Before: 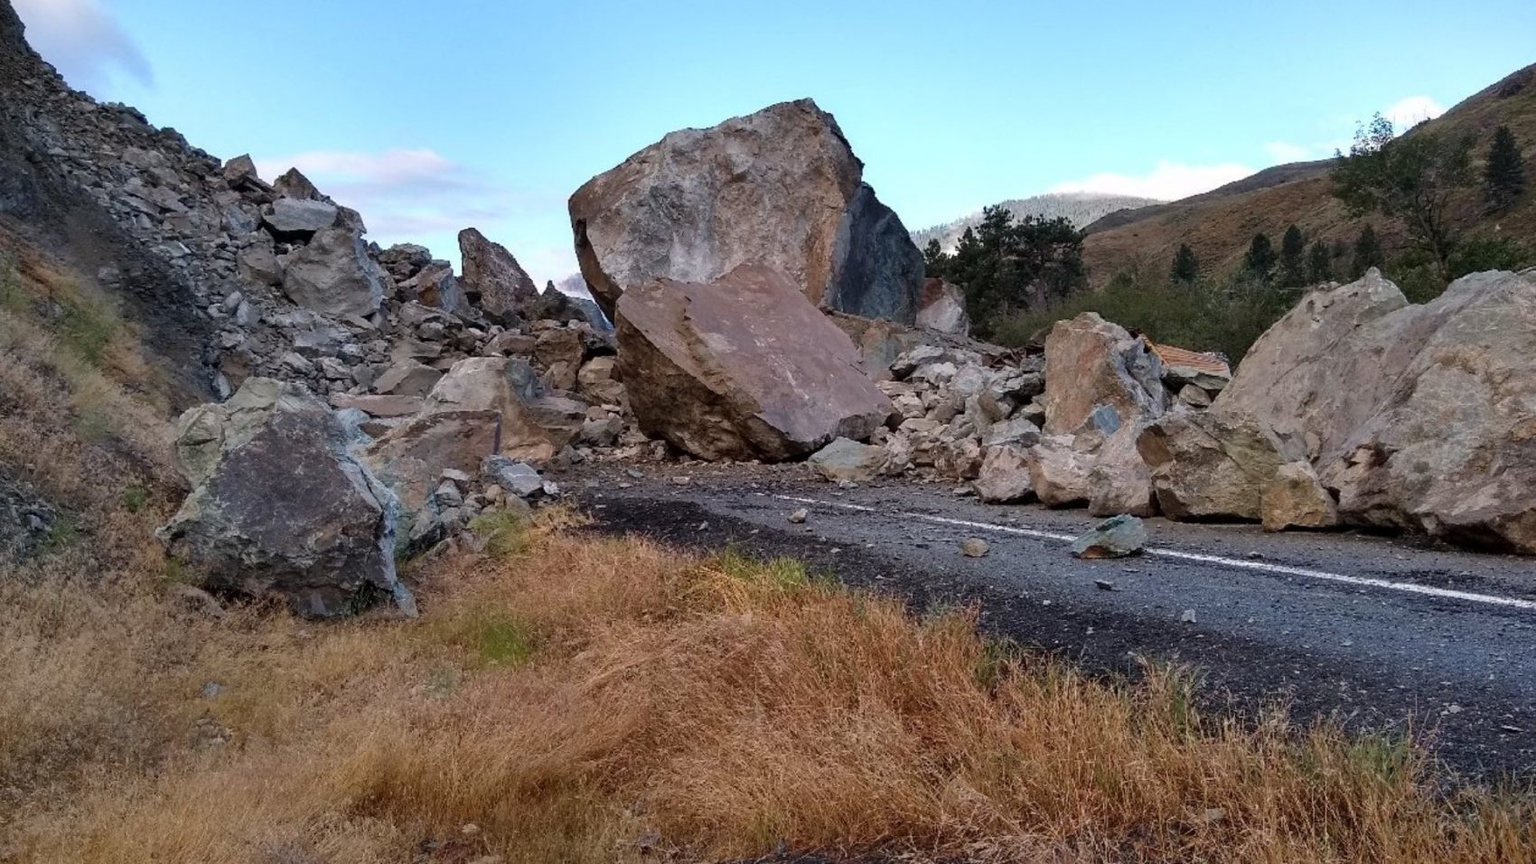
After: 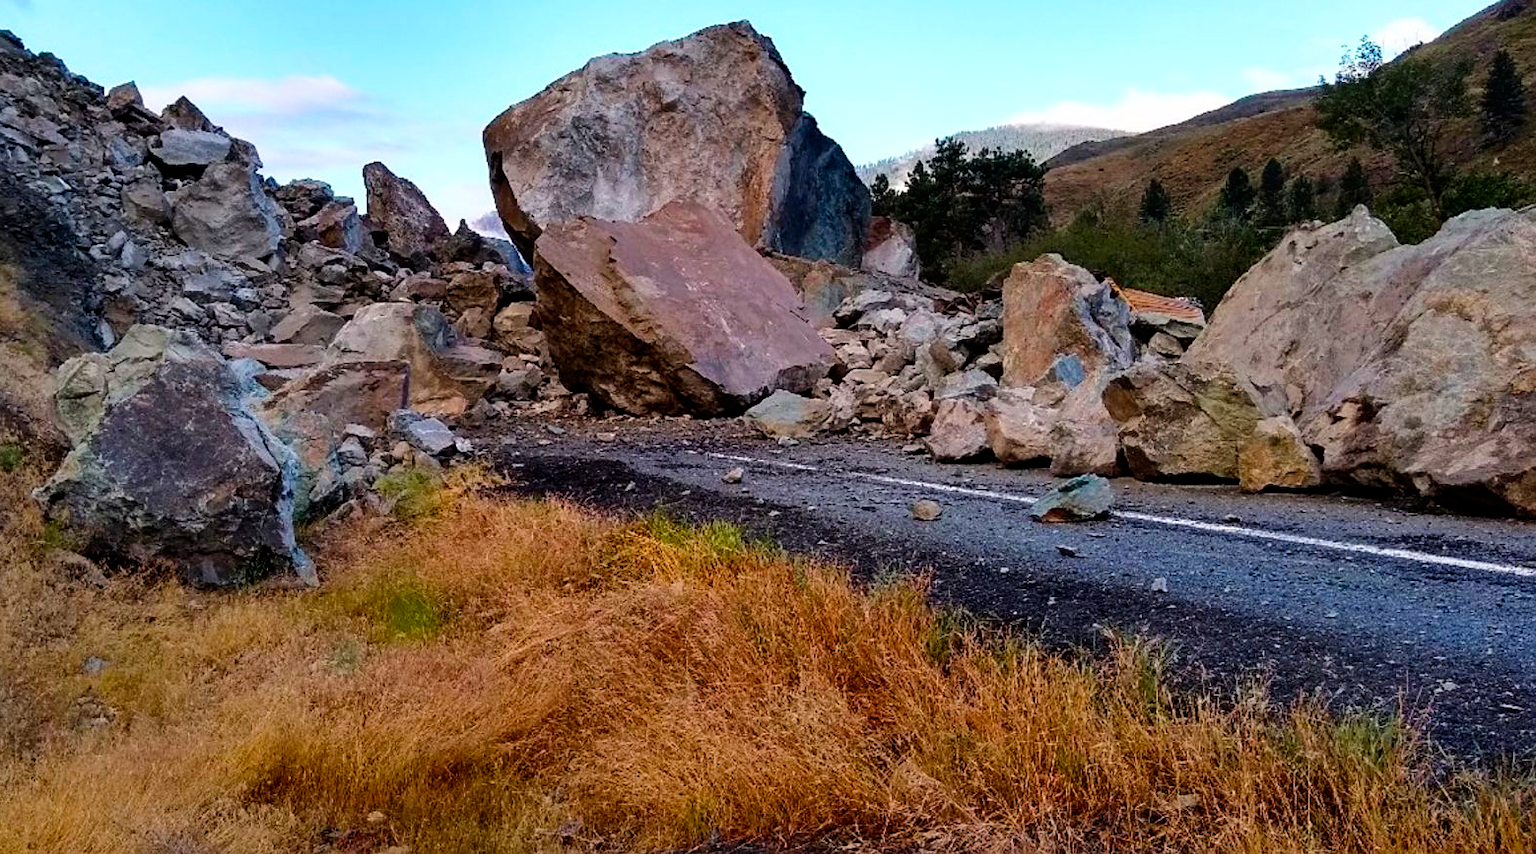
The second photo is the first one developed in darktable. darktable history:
sharpen: amount 0.2
tone curve: curves: ch0 [(0, 0) (0.003, 0) (0.011, 0.001) (0.025, 0.003) (0.044, 0.006) (0.069, 0.009) (0.1, 0.013) (0.136, 0.032) (0.177, 0.067) (0.224, 0.121) (0.277, 0.185) (0.335, 0.255) (0.399, 0.333) (0.468, 0.417) (0.543, 0.508) (0.623, 0.606) (0.709, 0.71) (0.801, 0.819) (0.898, 0.926) (1, 1)], preserve colors none
color balance rgb: perceptual saturation grading › global saturation 25%, perceptual brilliance grading › mid-tones 10%, perceptual brilliance grading › shadows 15%, global vibrance 20%
crop and rotate: left 8.262%, top 9.226%
